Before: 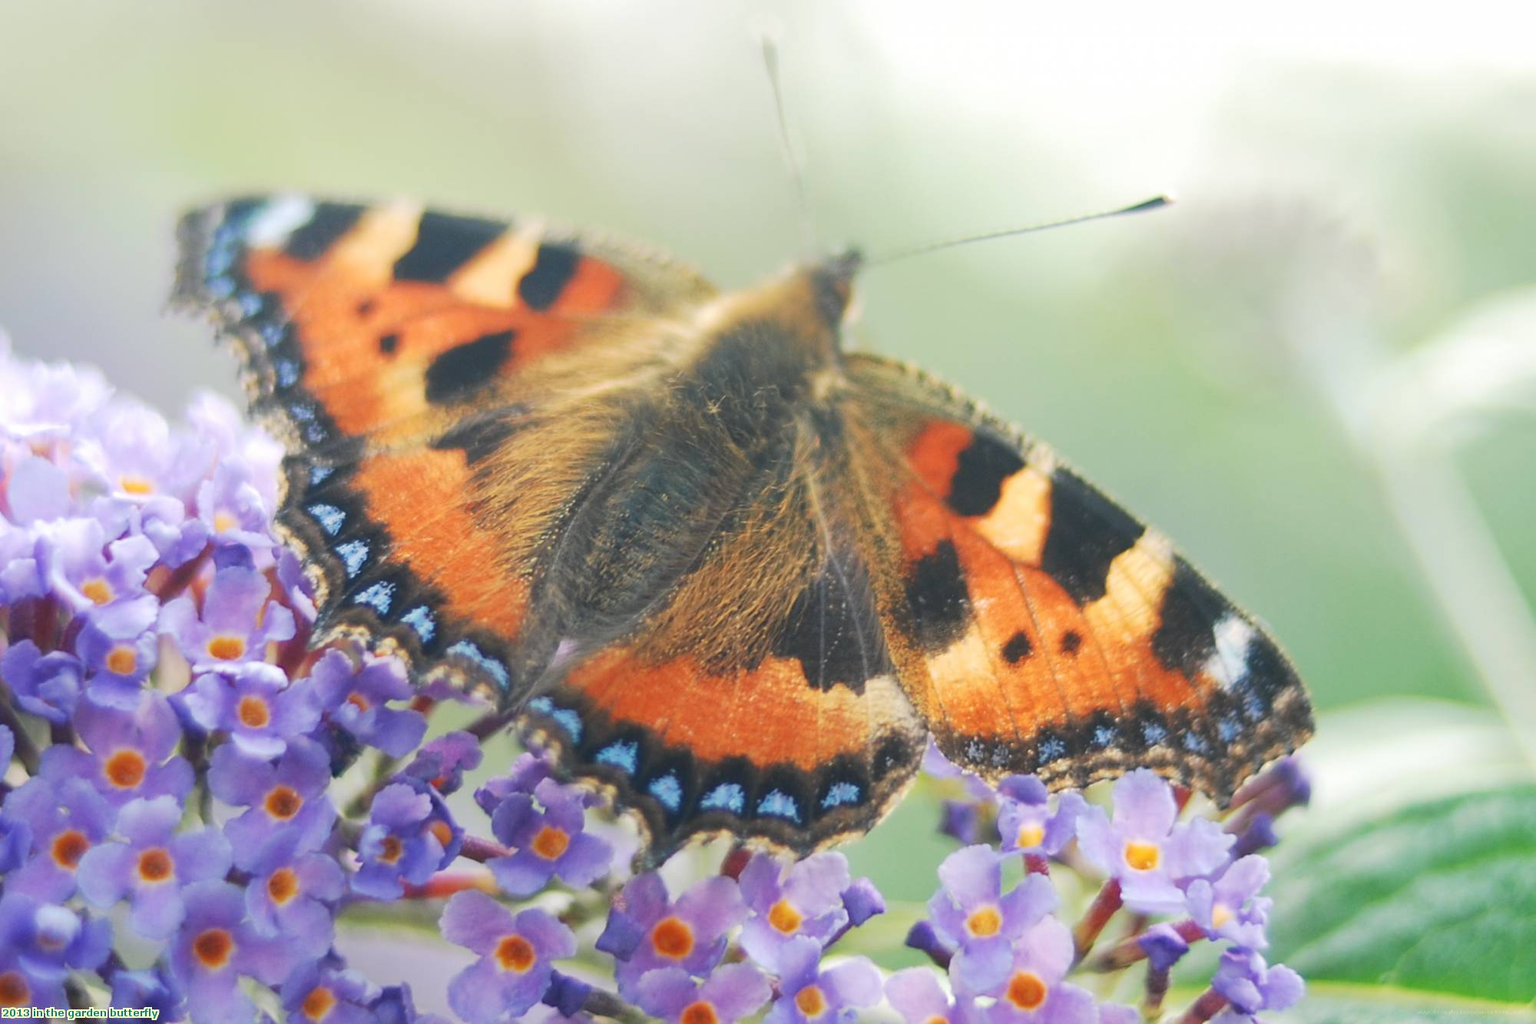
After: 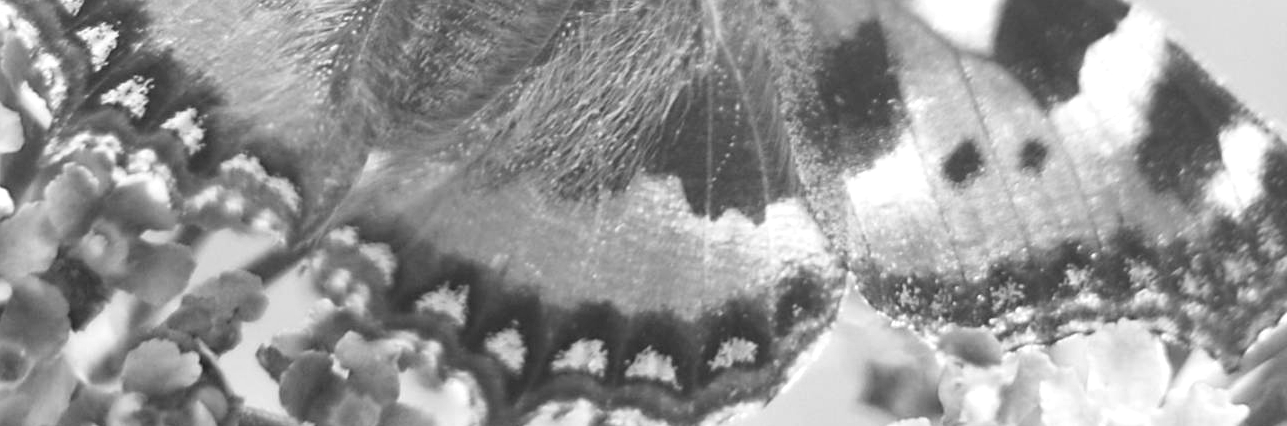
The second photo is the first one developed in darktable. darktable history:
monochrome: on, module defaults
exposure: exposure 0.661 EV, compensate highlight preservation false
crop: left 18.091%, top 51.13%, right 17.525%, bottom 16.85%
color balance rgb: linear chroma grading › global chroma 18.9%, perceptual saturation grading › global saturation 20%, perceptual saturation grading › highlights -25%, perceptual saturation grading › shadows 50%, global vibrance 18.93%
white balance: red 0.98, blue 1.034
